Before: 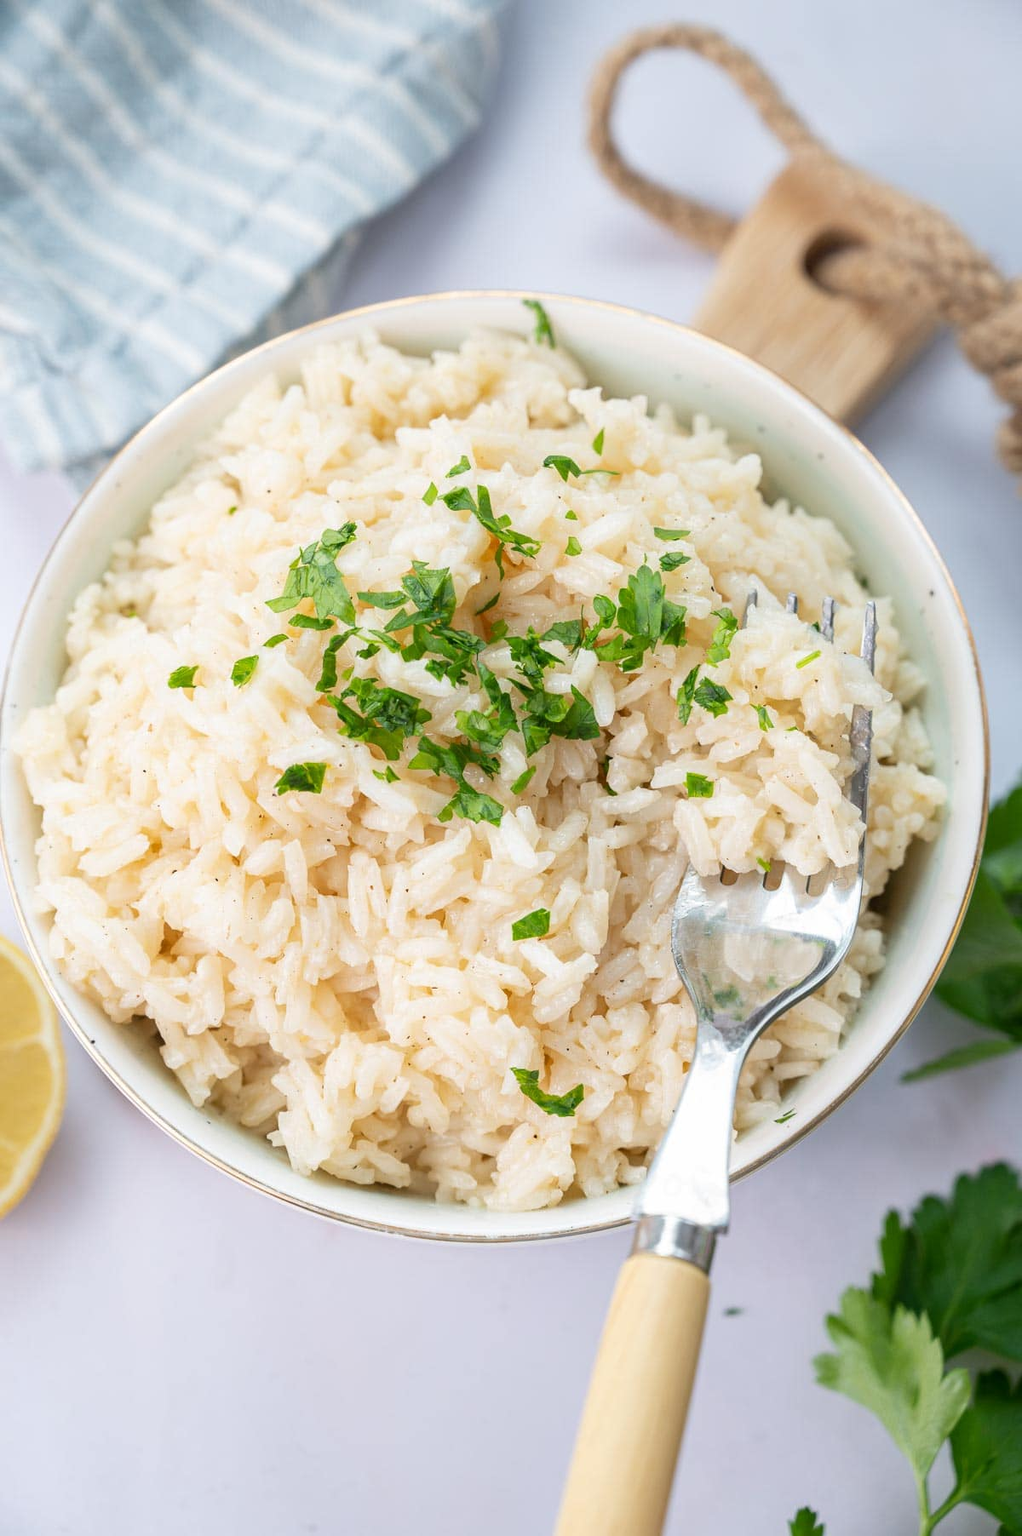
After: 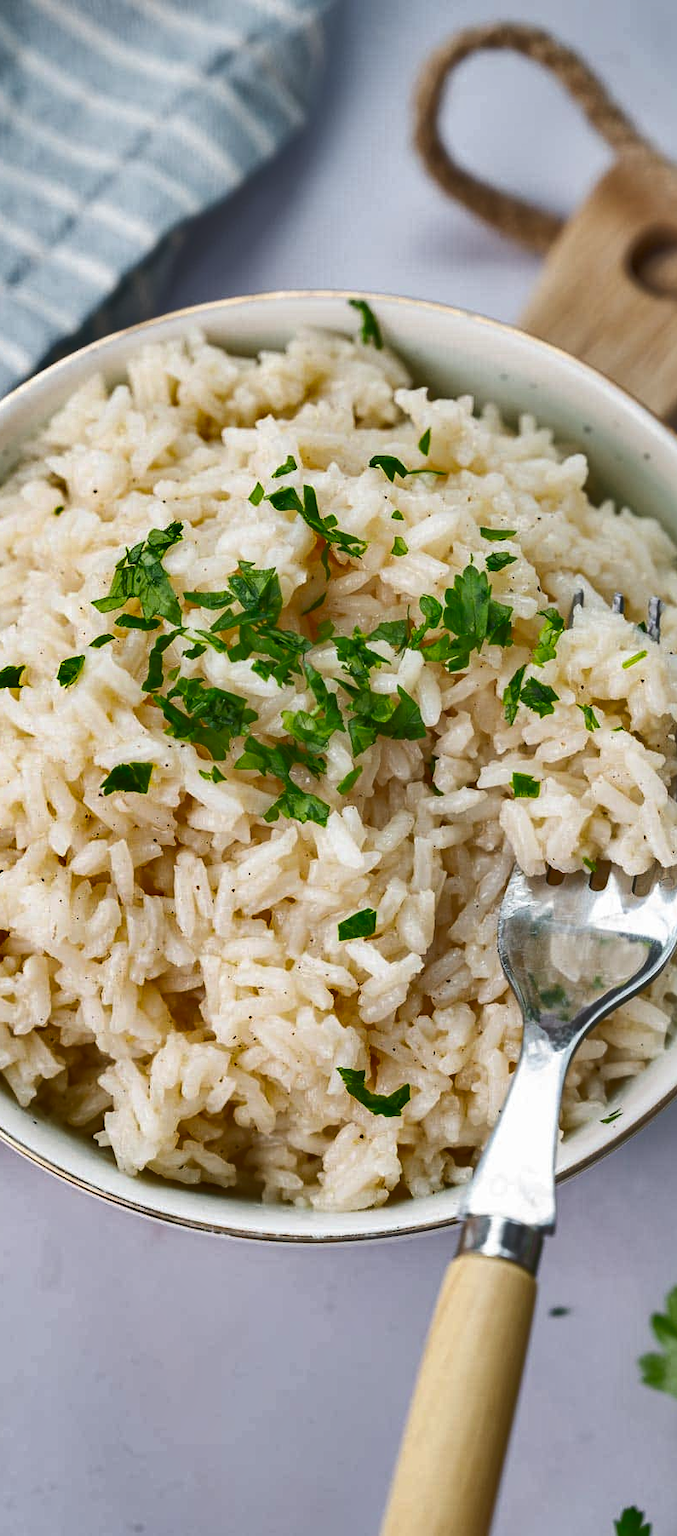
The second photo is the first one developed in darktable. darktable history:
crop: left 17.028%, right 16.587%
shadows and highlights: radius 108.89, shadows 41.19, highlights -72.78, low approximation 0.01, soften with gaussian
